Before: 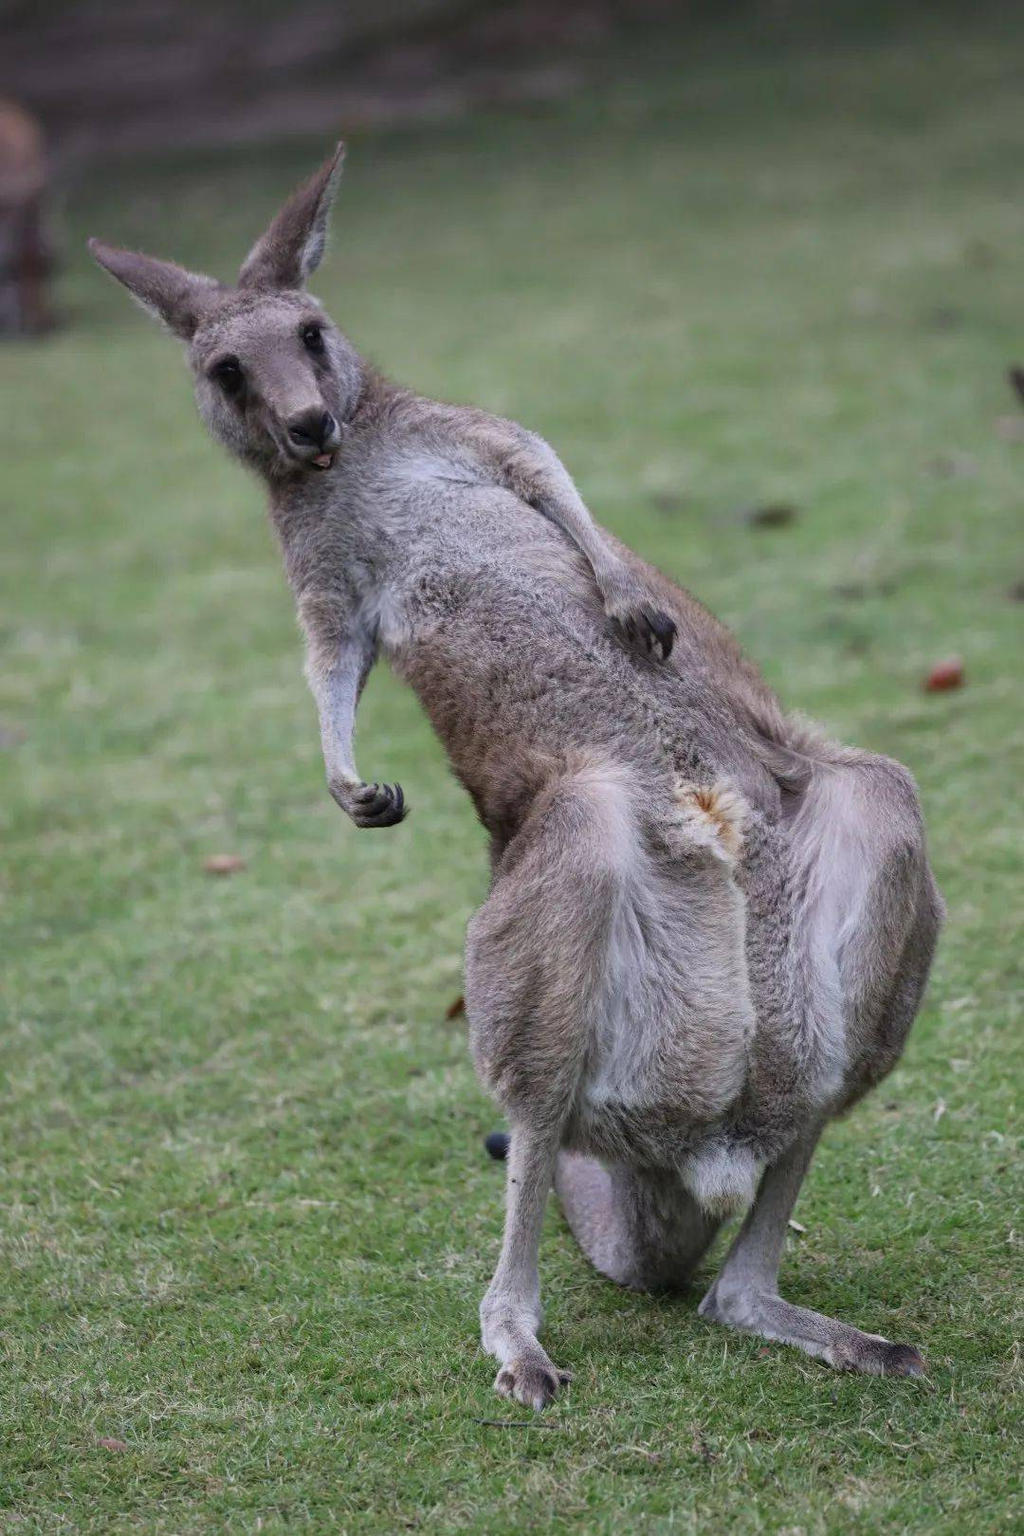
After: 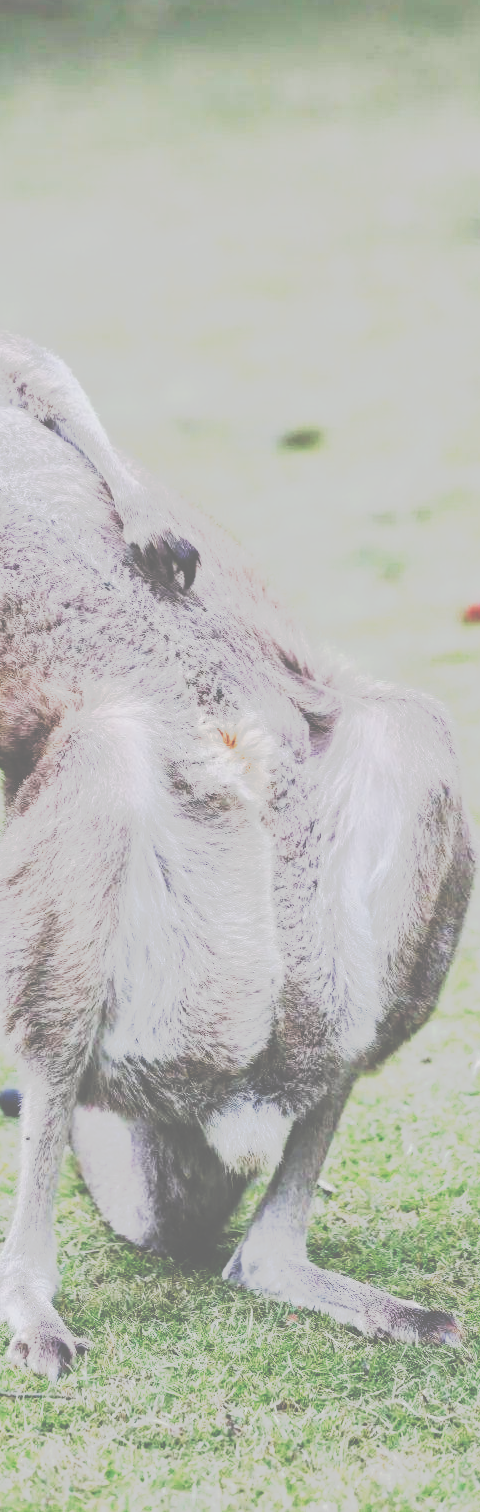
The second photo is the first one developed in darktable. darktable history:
sigmoid: contrast 1.7, skew -0.2, preserve hue 0%, red attenuation 0.1, red rotation 0.035, green attenuation 0.1, green rotation -0.017, blue attenuation 0.15, blue rotation -0.052, base primaries Rec2020
crop: left 47.628%, top 6.643%, right 7.874%
tone curve: curves: ch0 [(0, 0) (0.003, 0.437) (0.011, 0.438) (0.025, 0.441) (0.044, 0.441) (0.069, 0.441) (0.1, 0.444) (0.136, 0.447) (0.177, 0.452) (0.224, 0.457) (0.277, 0.466) (0.335, 0.485) (0.399, 0.514) (0.468, 0.558) (0.543, 0.616) (0.623, 0.686) (0.709, 0.76) (0.801, 0.803) (0.898, 0.825) (1, 1)], preserve colors none
exposure: black level correction 0, exposure 1.45 EV, compensate exposure bias true, compensate highlight preservation false
